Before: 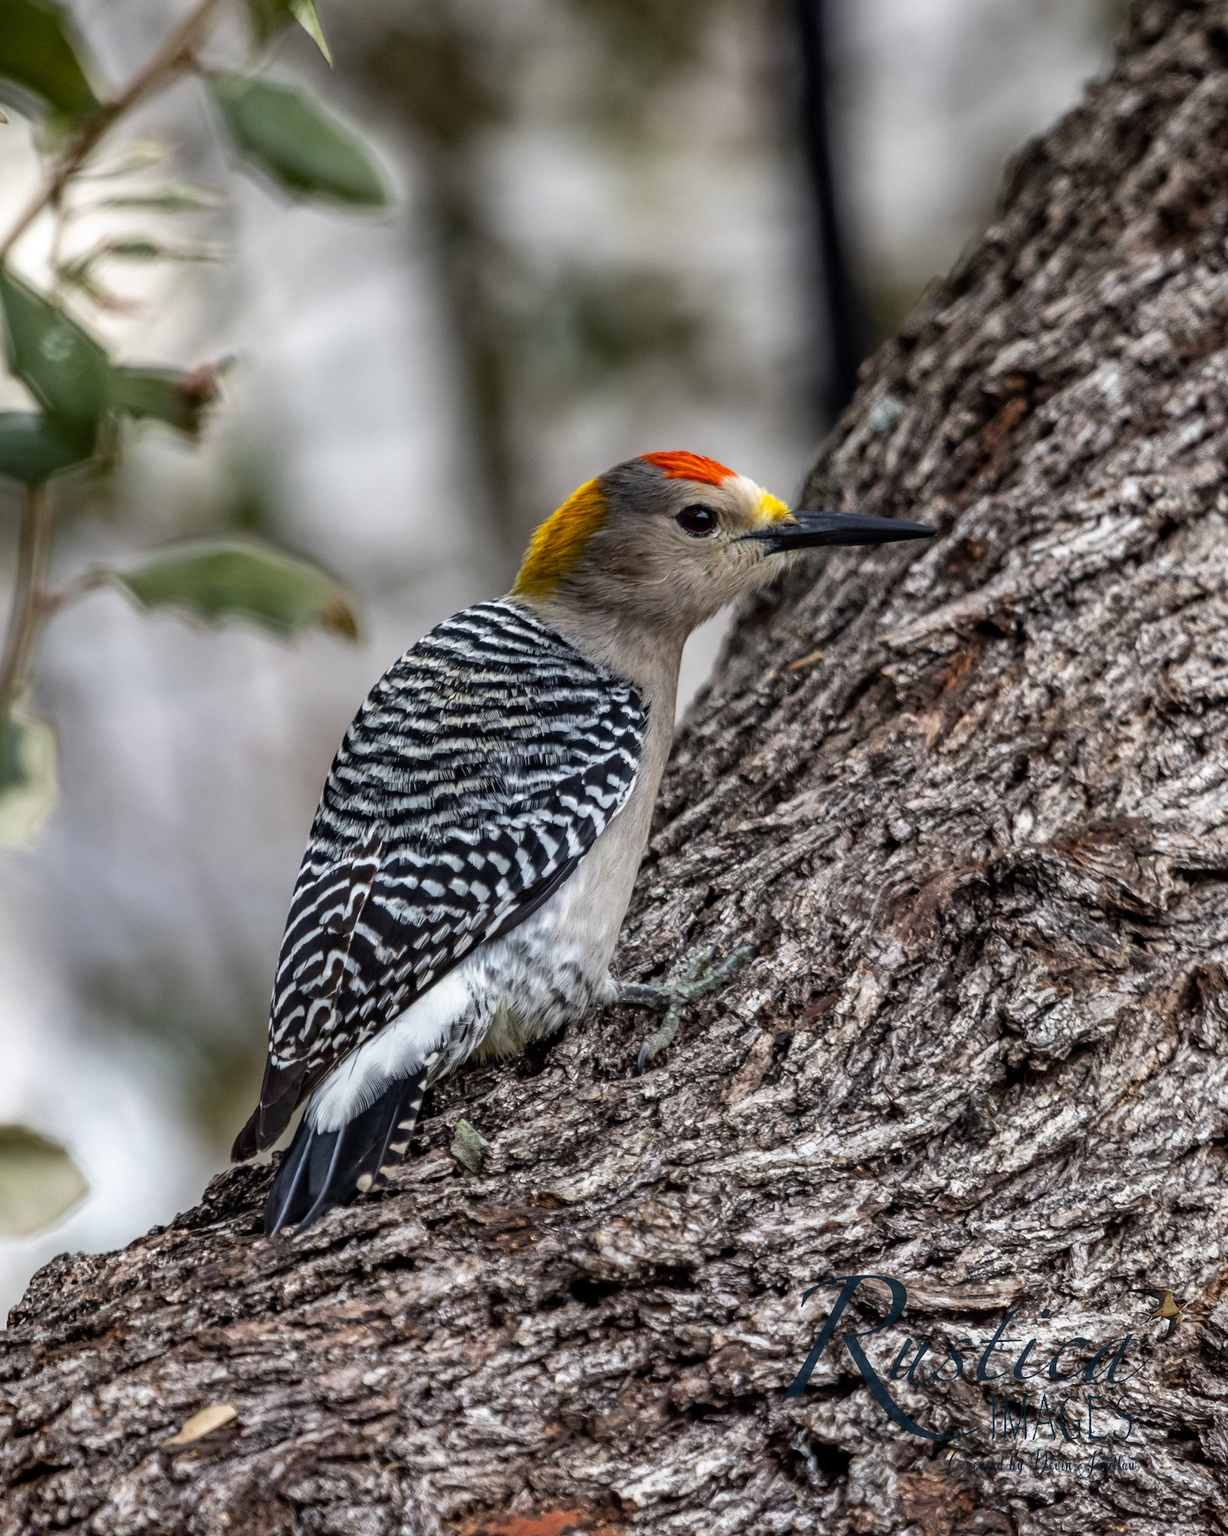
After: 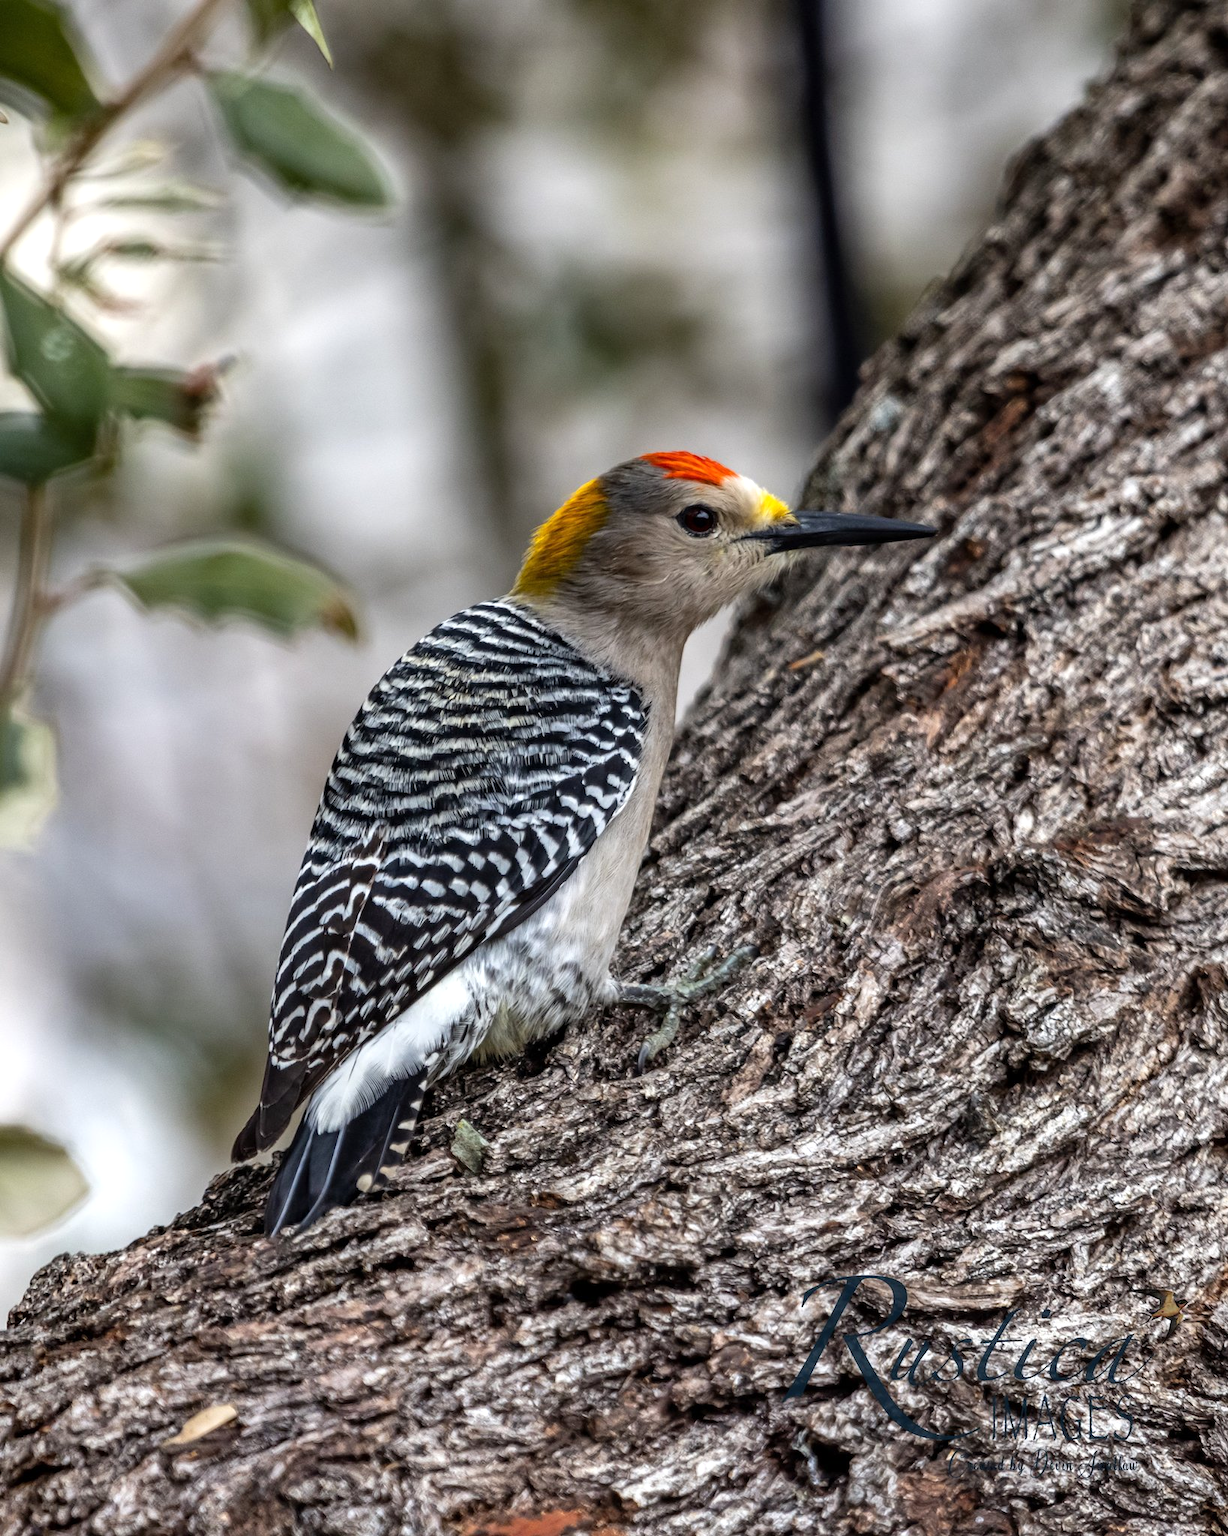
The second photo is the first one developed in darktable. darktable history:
exposure: exposure 0.233 EV, compensate highlight preservation false
